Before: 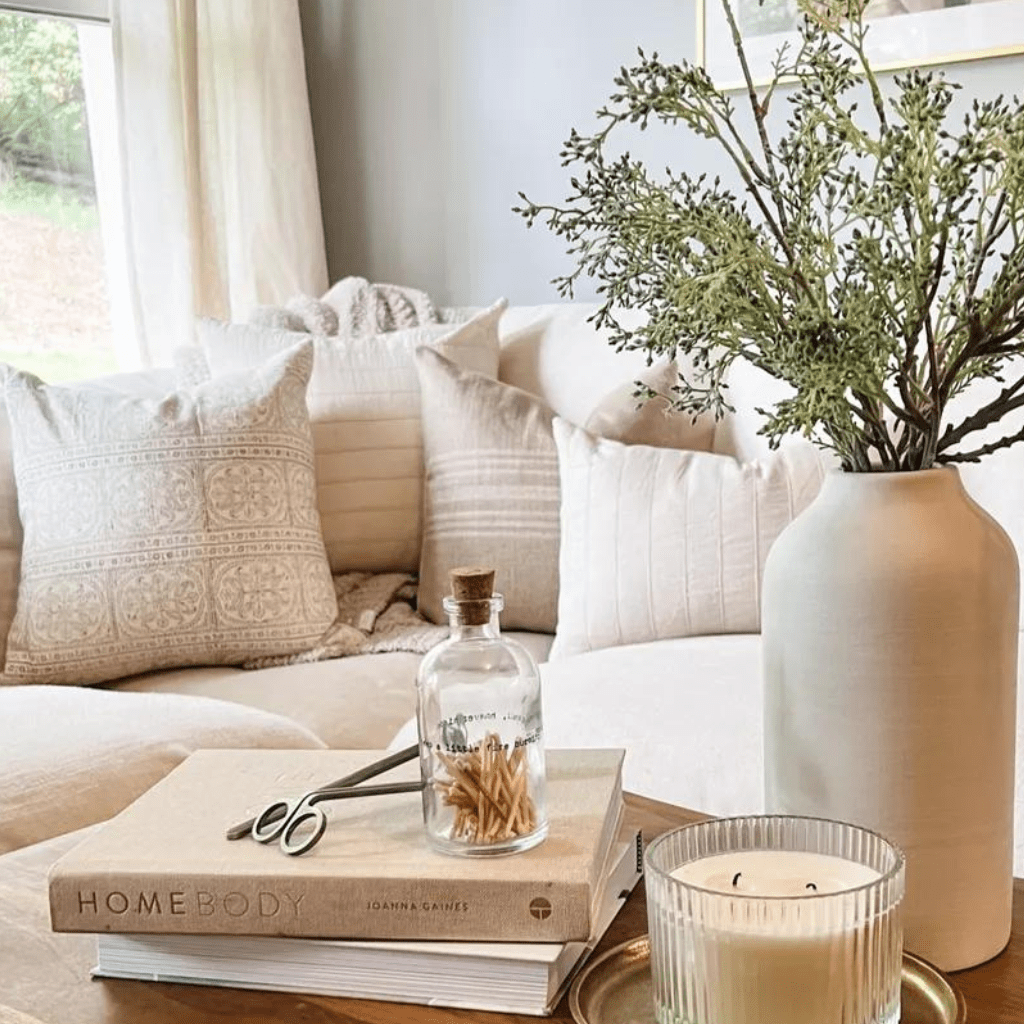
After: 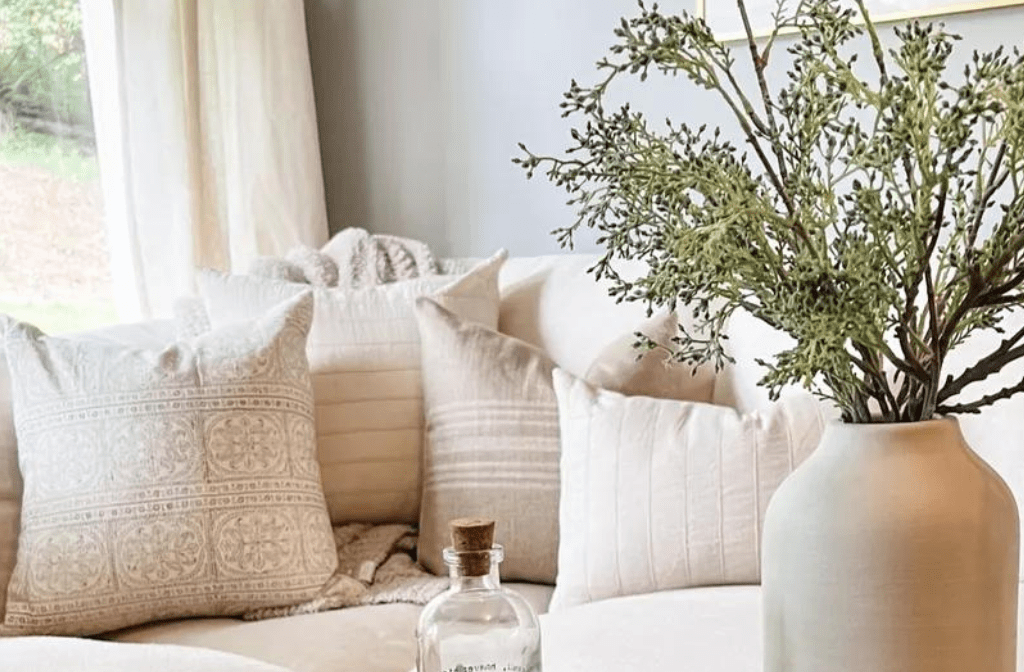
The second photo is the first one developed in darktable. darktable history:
crop and rotate: top 4.848%, bottom 29.503%
